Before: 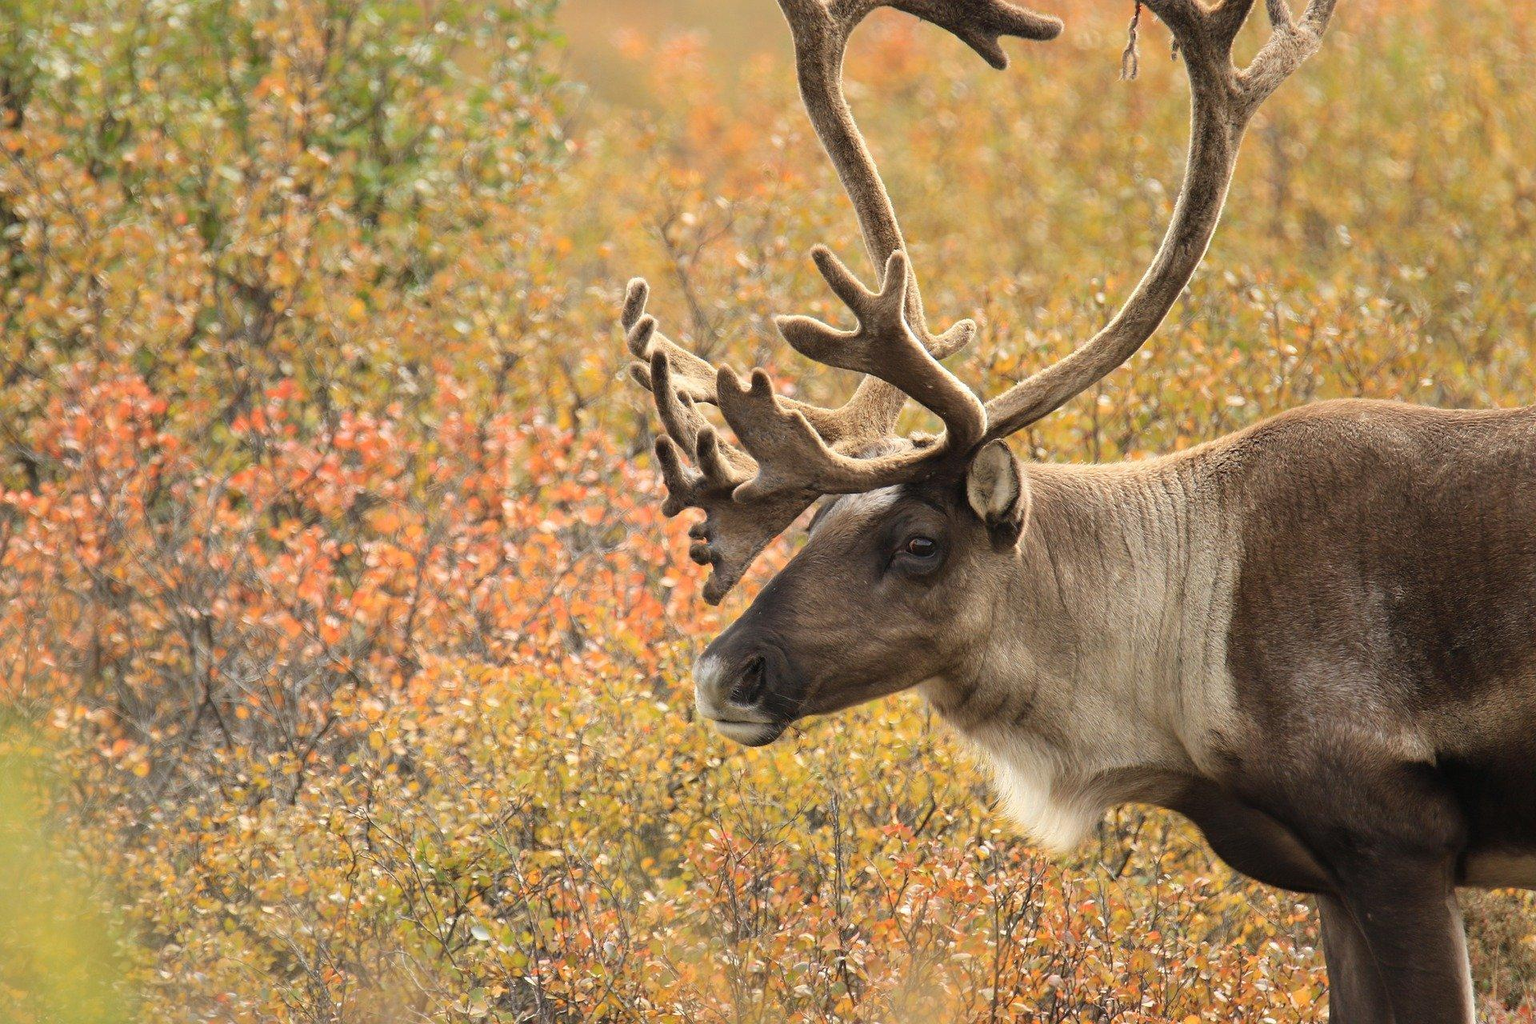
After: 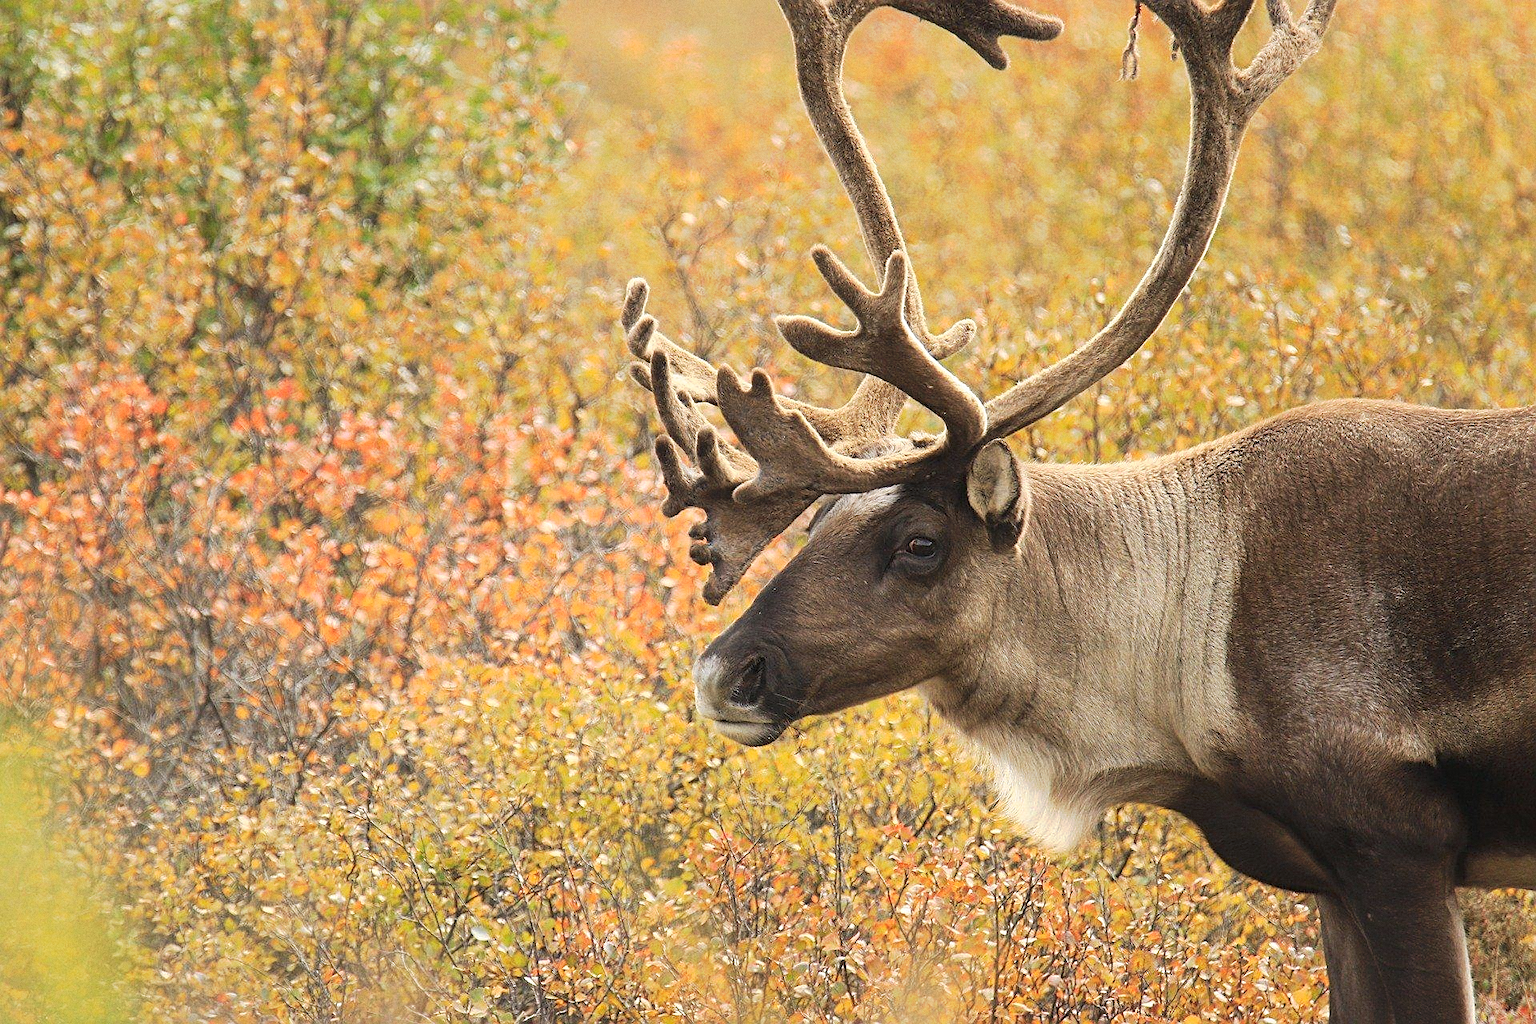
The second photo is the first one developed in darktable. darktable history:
contrast equalizer: y [[0.5, 0.5, 0.468, 0.5, 0.5, 0.5], [0.5 ×6], [0.5 ×6], [0 ×6], [0 ×6]]
grain: coarseness 0.09 ISO
sharpen: on, module defaults
tone curve: curves: ch0 [(0, 0) (0.003, 0.024) (0.011, 0.029) (0.025, 0.044) (0.044, 0.072) (0.069, 0.104) (0.1, 0.131) (0.136, 0.159) (0.177, 0.191) (0.224, 0.245) (0.277, 0.298) (0.335, 0.354) (0.399, 0.428) (0.468, 0.503) (0.543, 0.596) (0.623, 0.684) (0.709, 0.781) (0.801, 0.843) (0.898, 0.946) (1, 1)], preserve colors none
